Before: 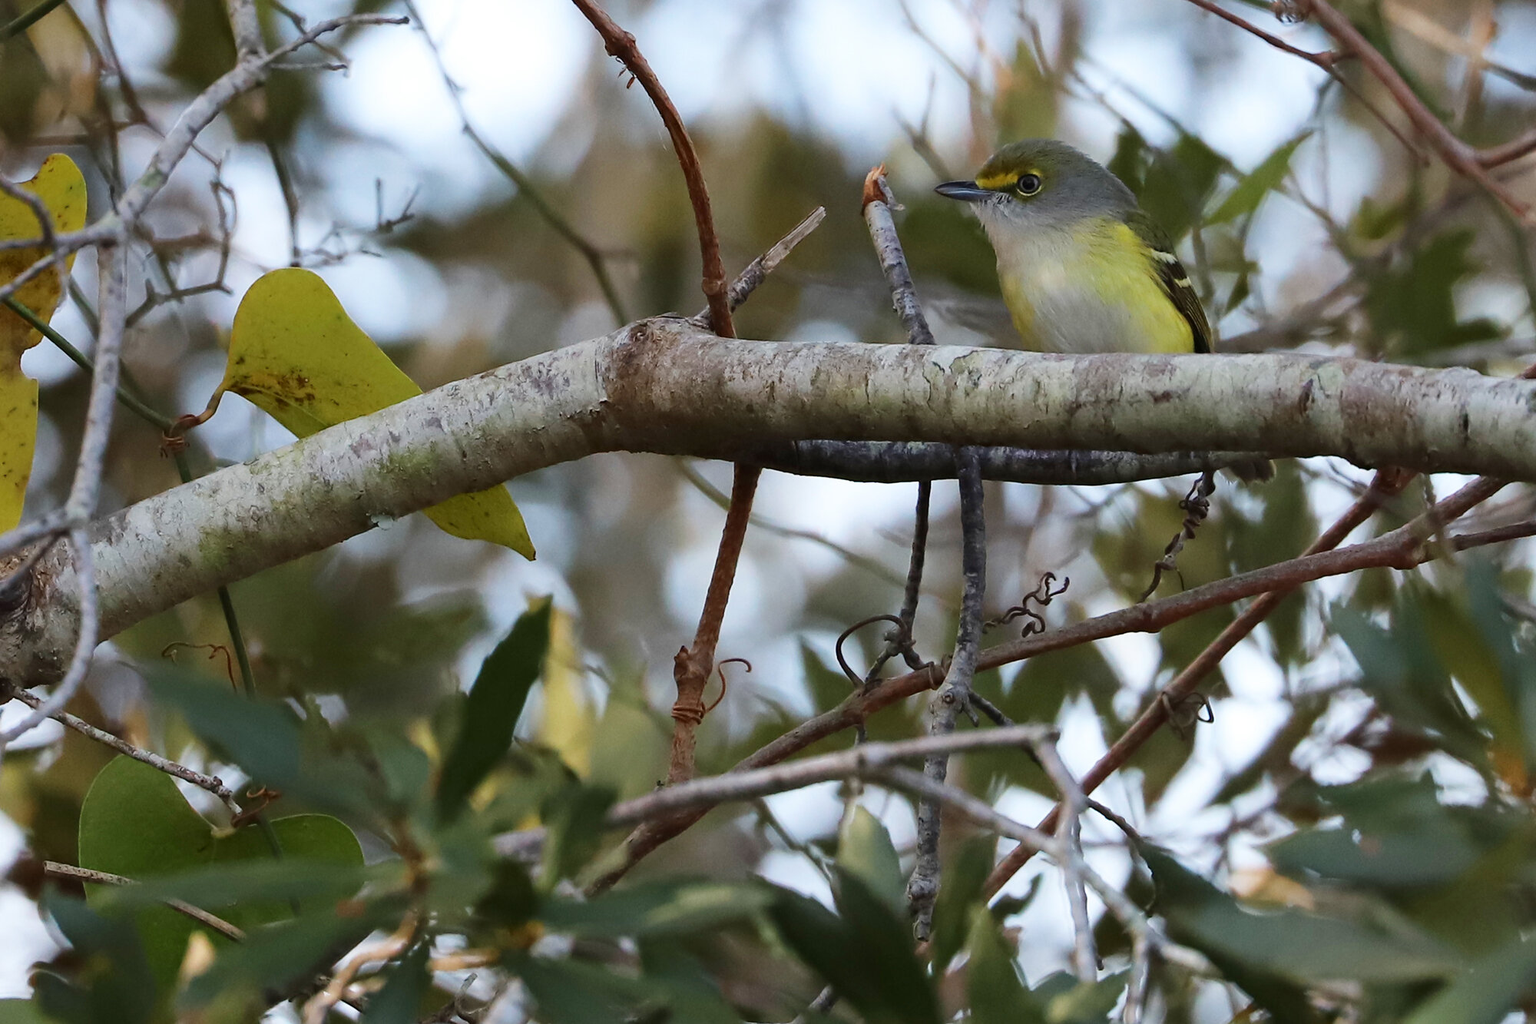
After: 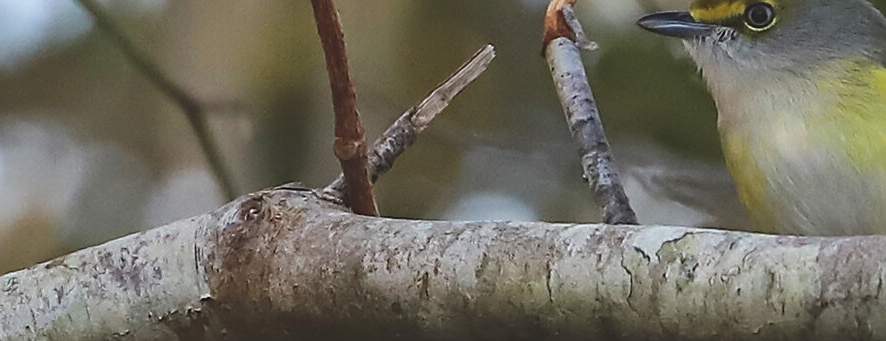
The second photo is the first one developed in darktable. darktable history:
crop: left 29.023%, top 16.834%, right 26.648%, bottom 57.545%
sharpen: on, module defaults
exposure: black level correction -0.015, compensate highlight preservation false
